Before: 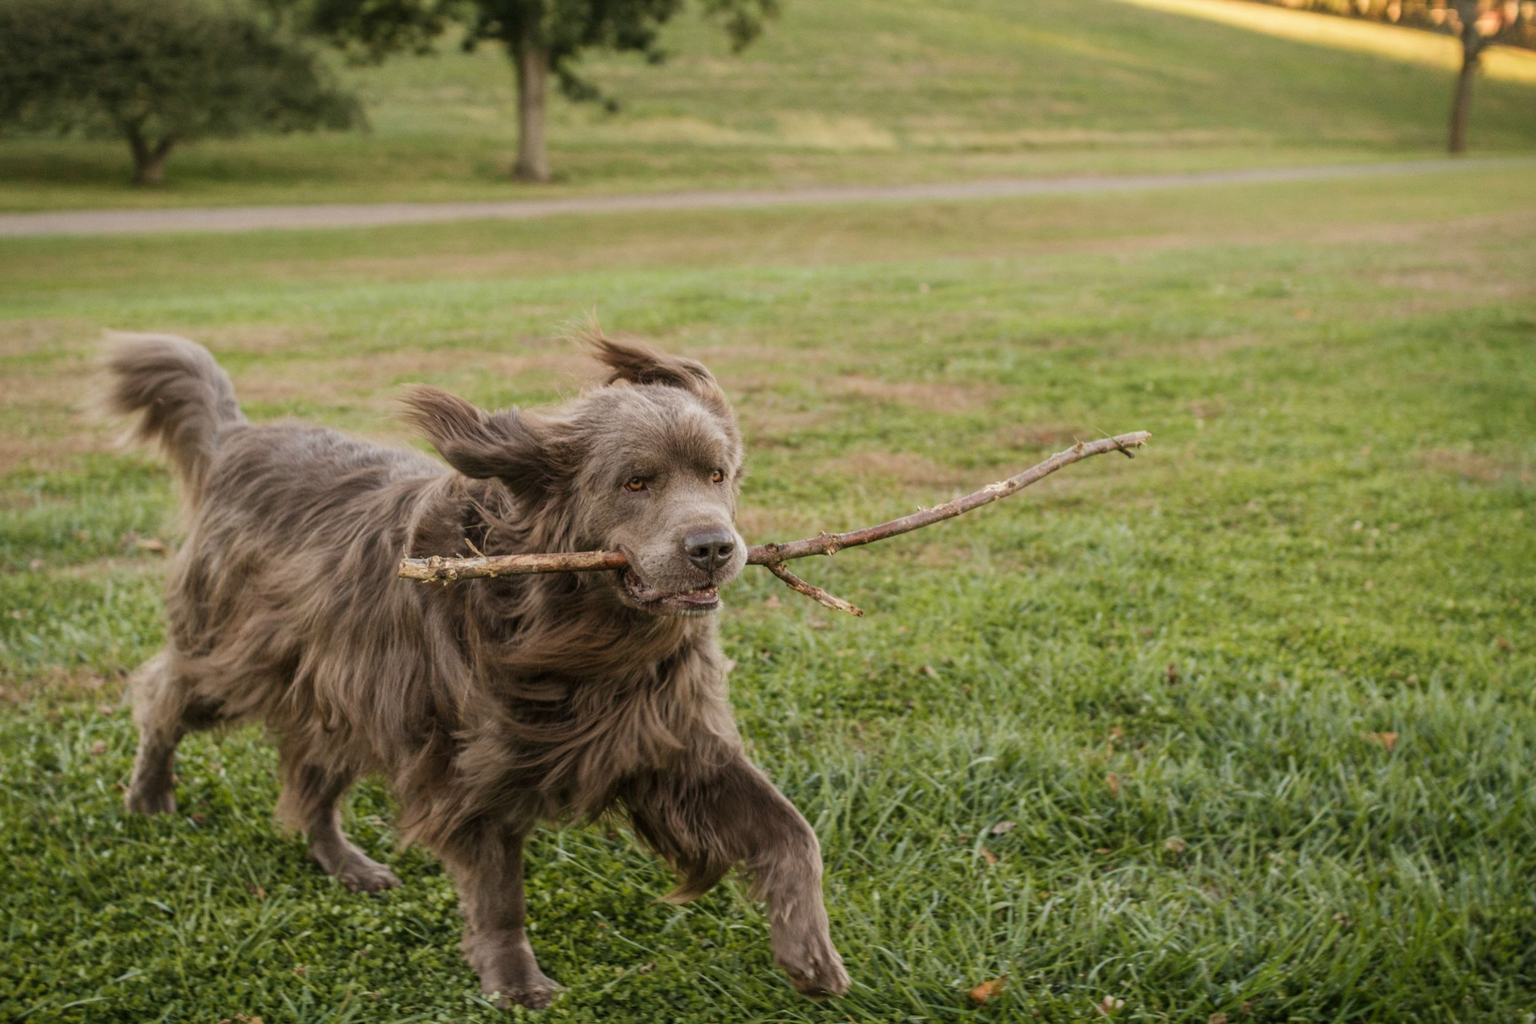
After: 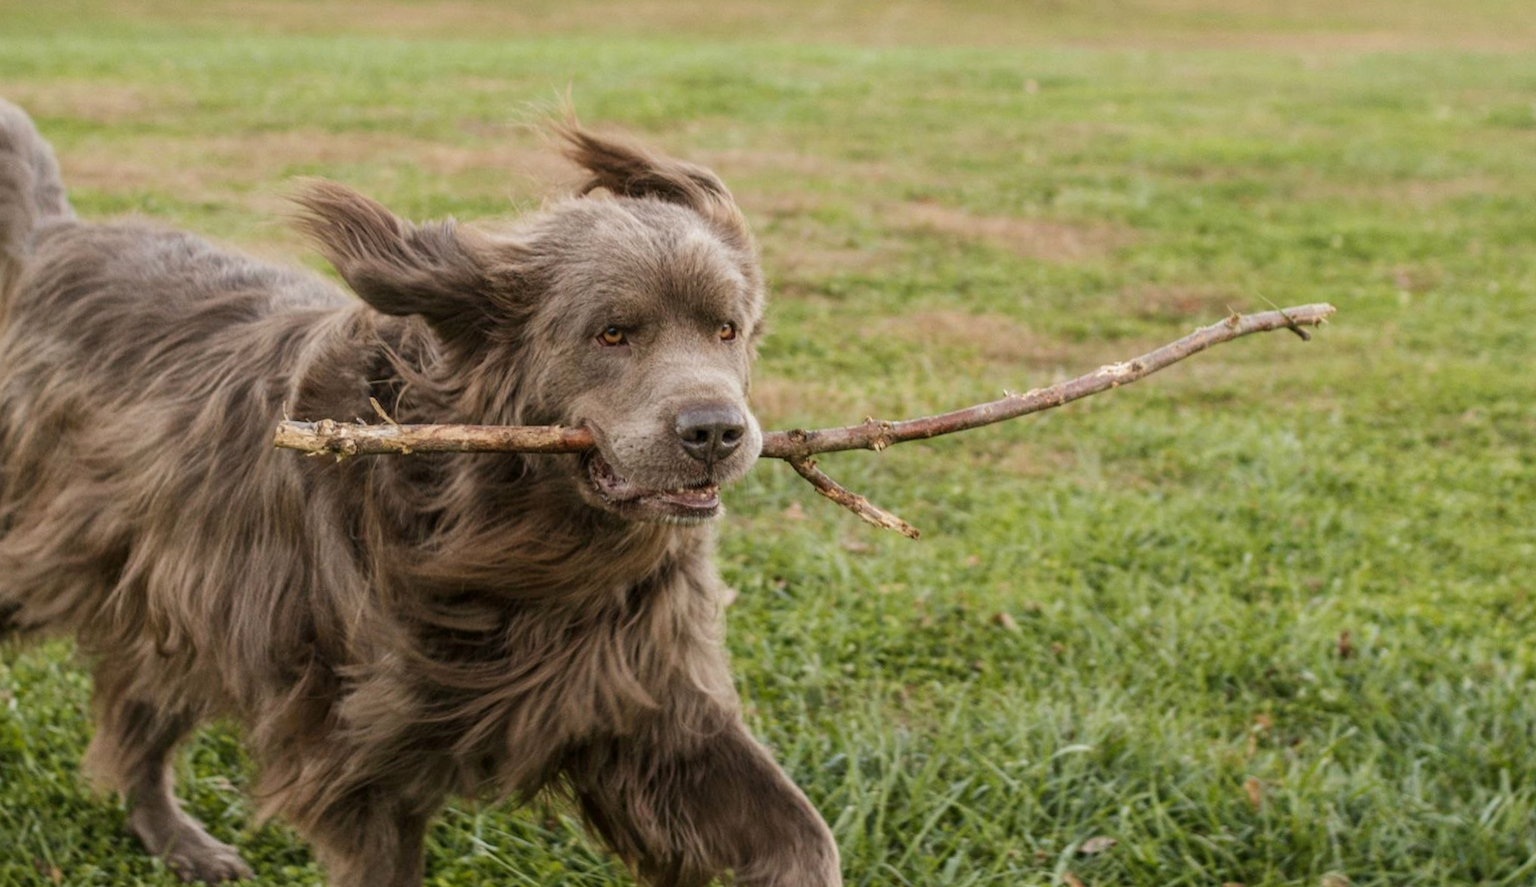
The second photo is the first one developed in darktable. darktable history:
exposure: black level correction 0.001, exposure 0.14 EV, compensate highlight preservation false
crop and rotate: angle -3.37°, left 9.79%, top 20.73%, right 12.42%, bottom 11.82%
